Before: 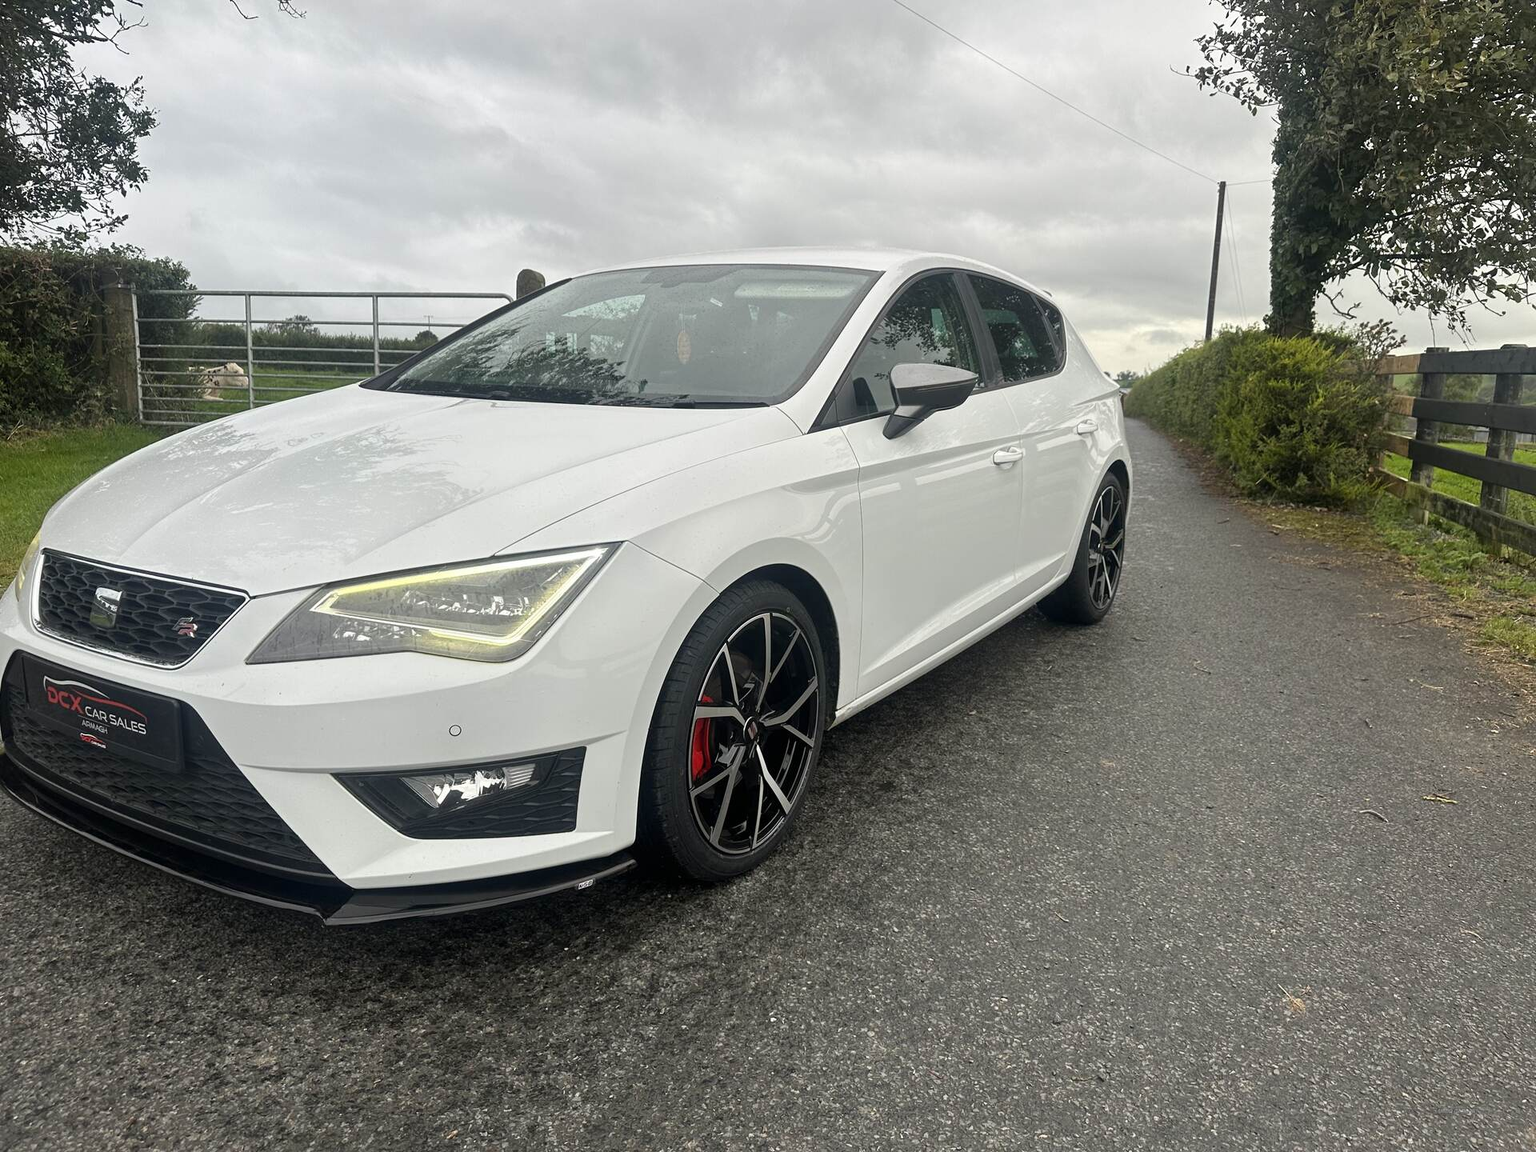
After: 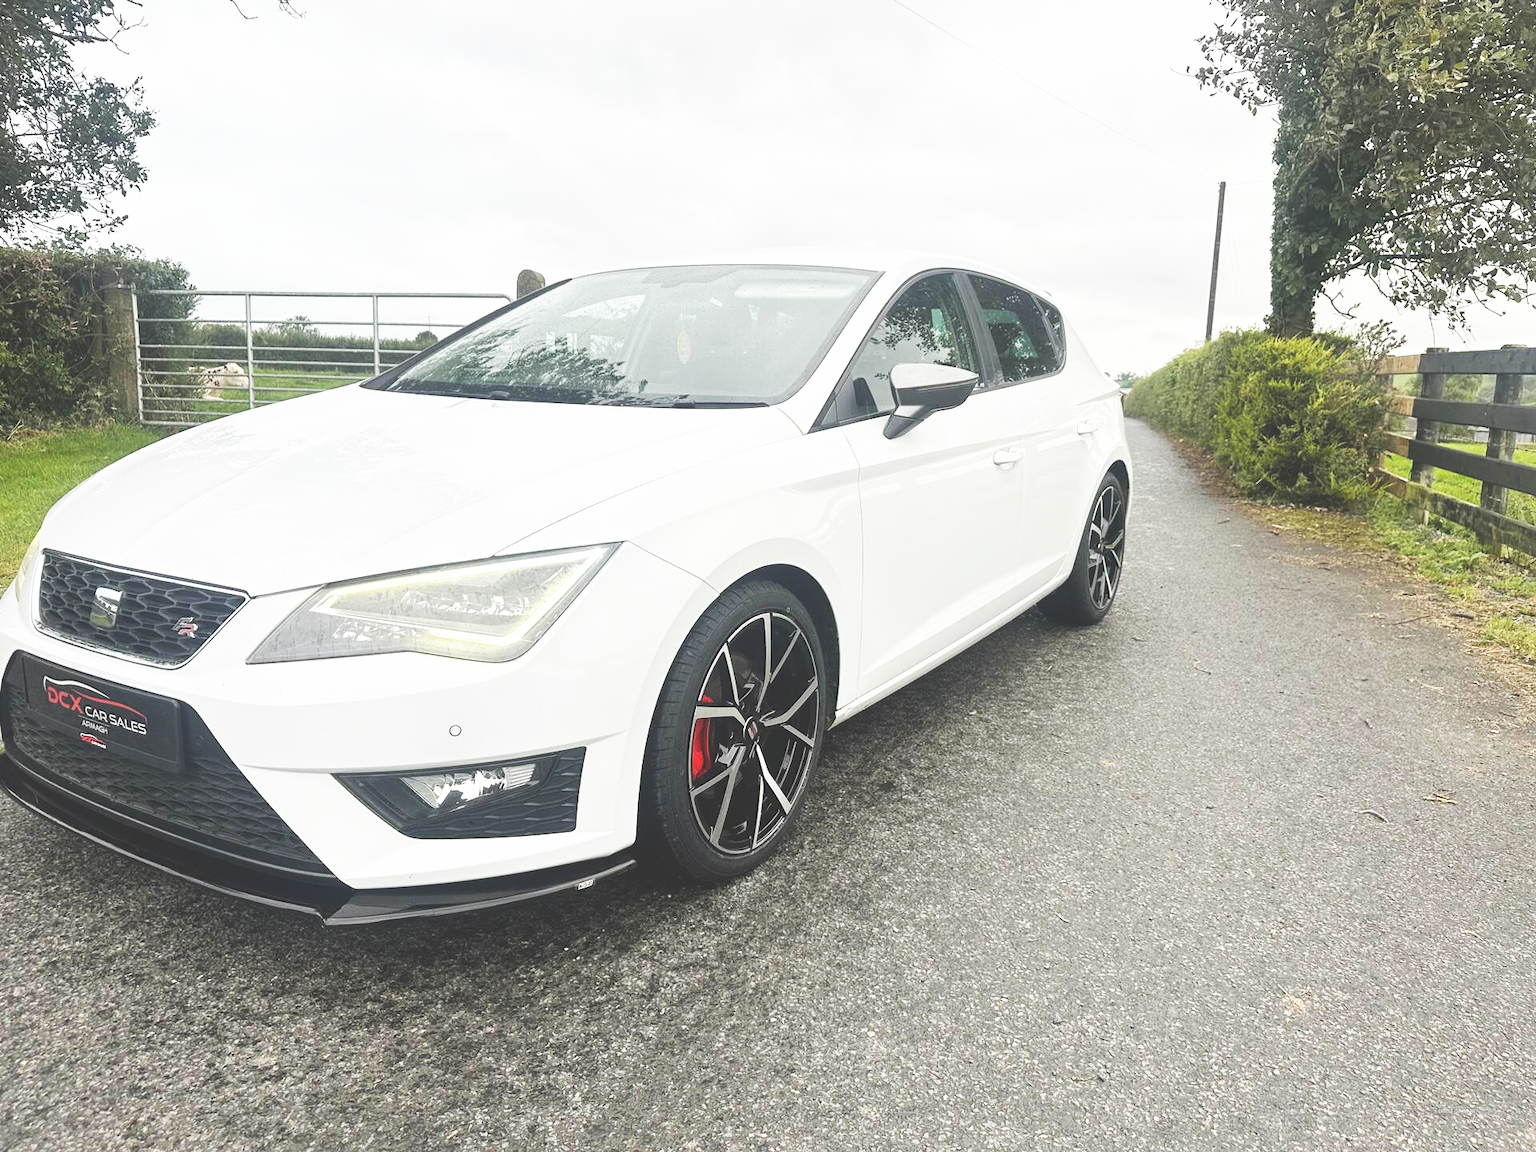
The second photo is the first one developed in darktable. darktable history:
base curve: curves: ch0 [(0, 0) (0.007, 0.004) (0.027, 0.03) (0.046, 0.07) (0.207, 0.54) (0.442, 0.872) (0.673, 0.972) (1, 1)], preserve colors none
exposure: black level correction -0.03, compensate highlight preservation false
